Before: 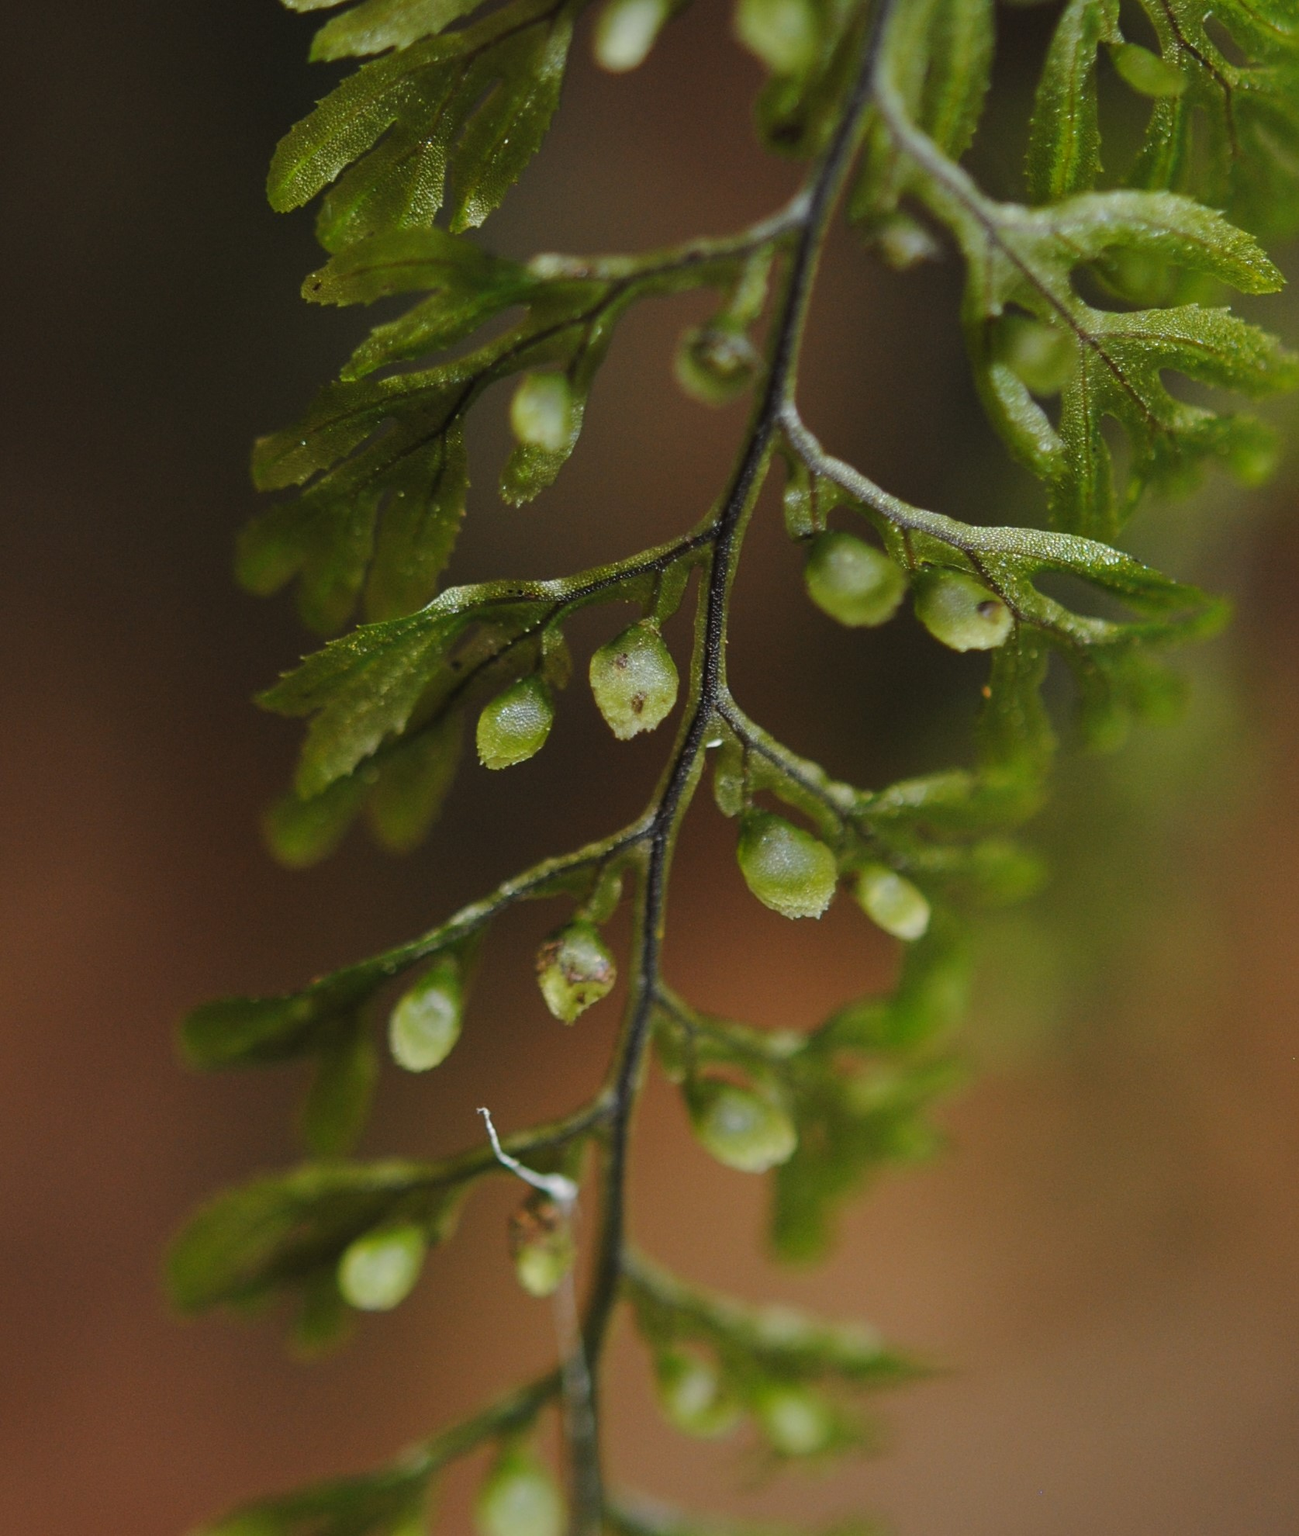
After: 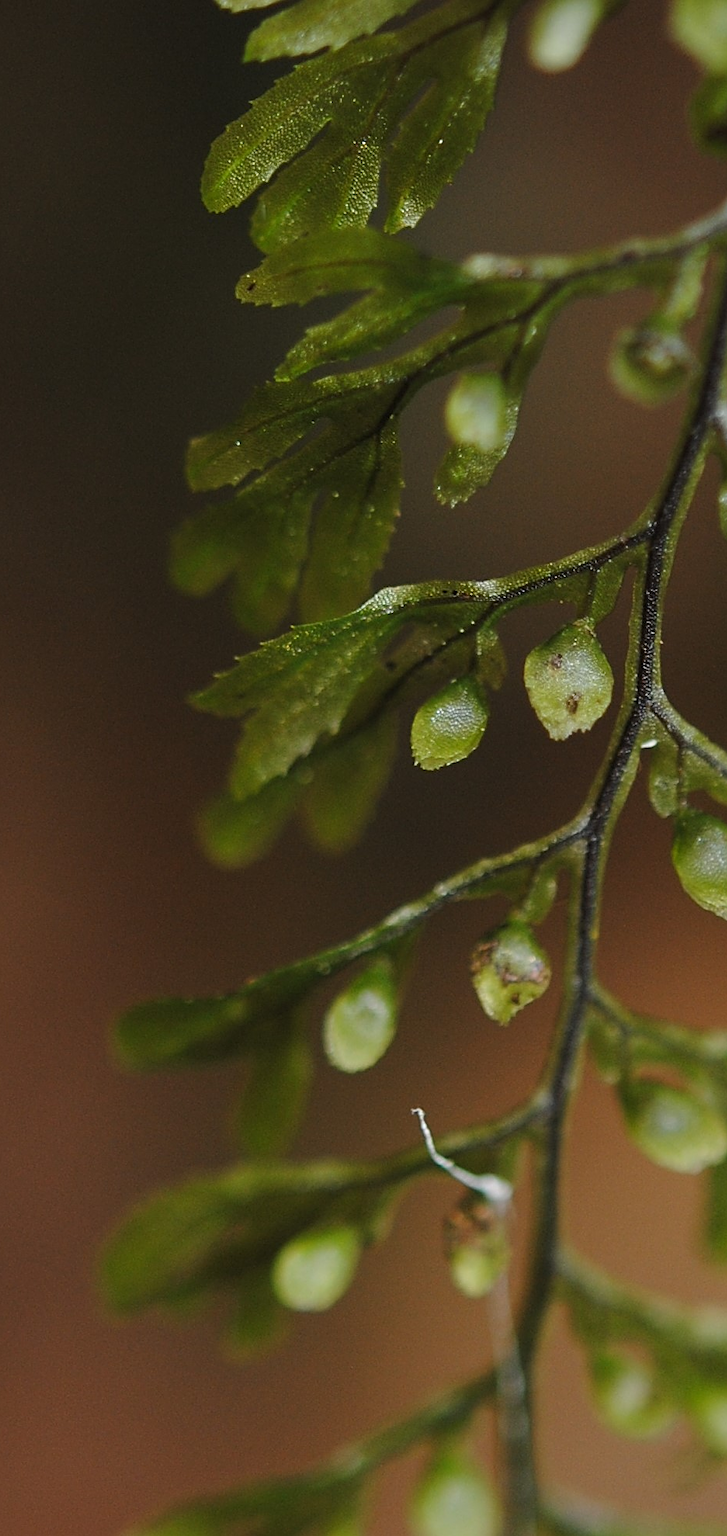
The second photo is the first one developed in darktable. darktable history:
sharpen: on, module defaults
crop: left 5.084%, right 38.923%
